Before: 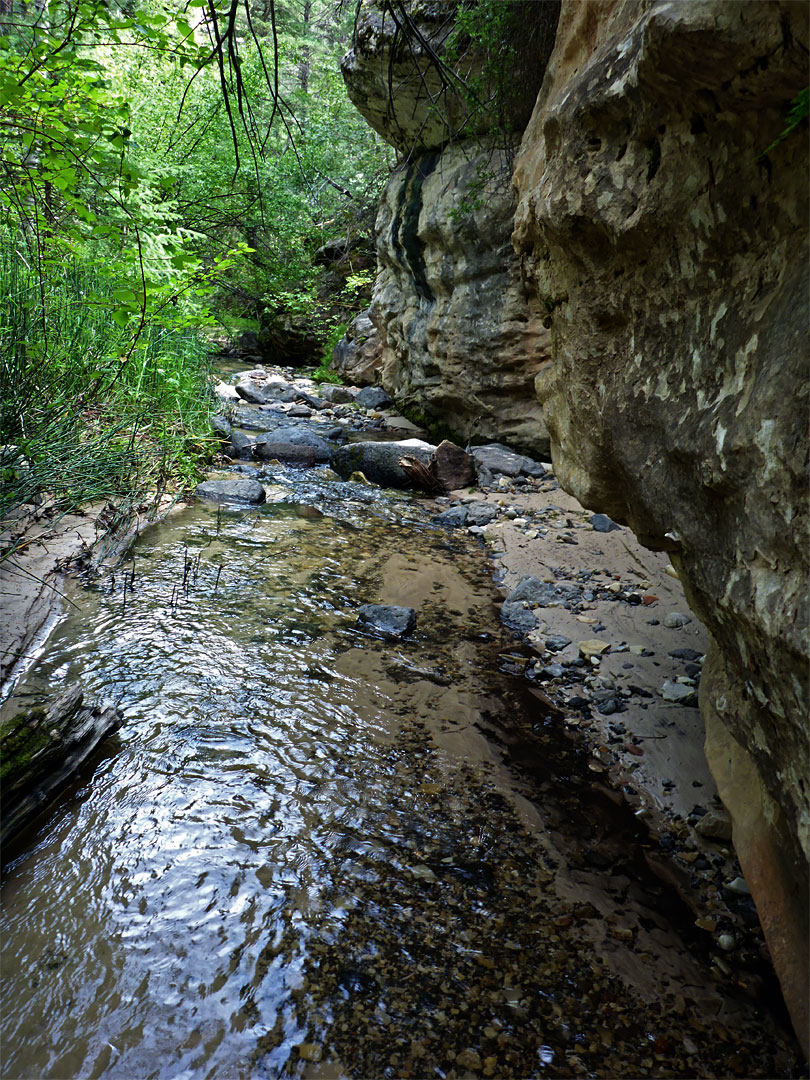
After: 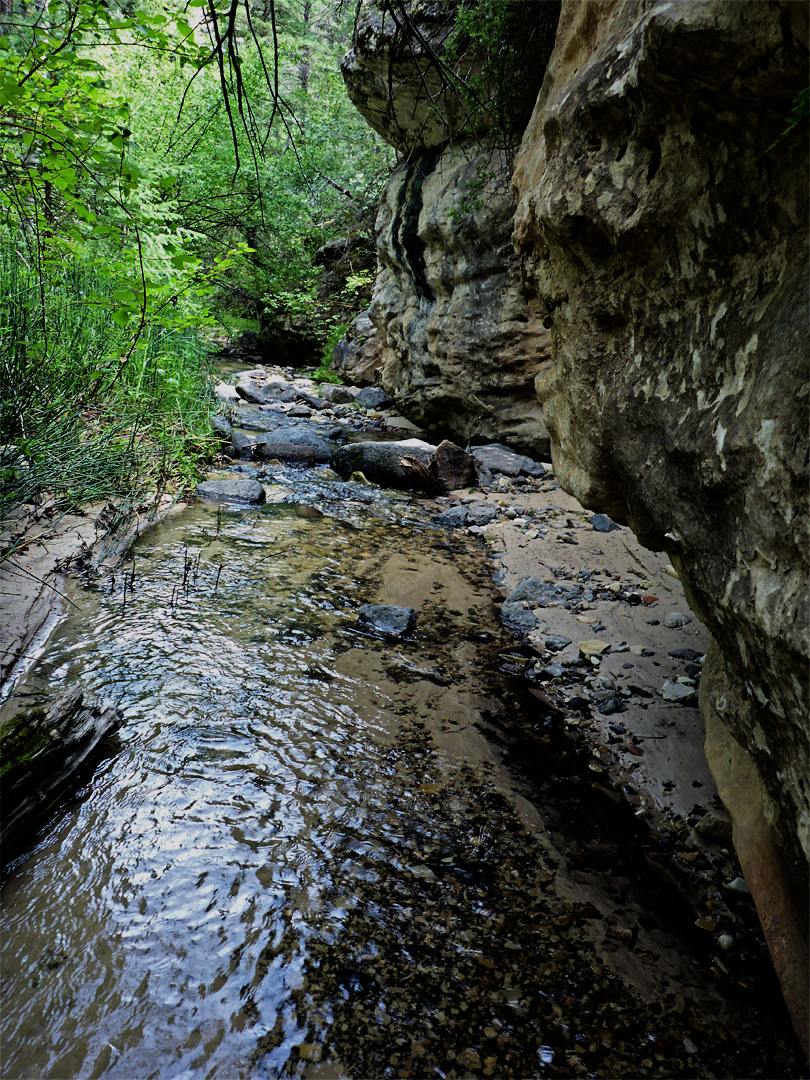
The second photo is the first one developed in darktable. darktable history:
filmic rgb: black relative exposure -8.01 EV, white relative exposure 4.03 EV, threshold 5.95 EV, hardness 4.17, color science v6 (2022), enable highlight reconstruction true
